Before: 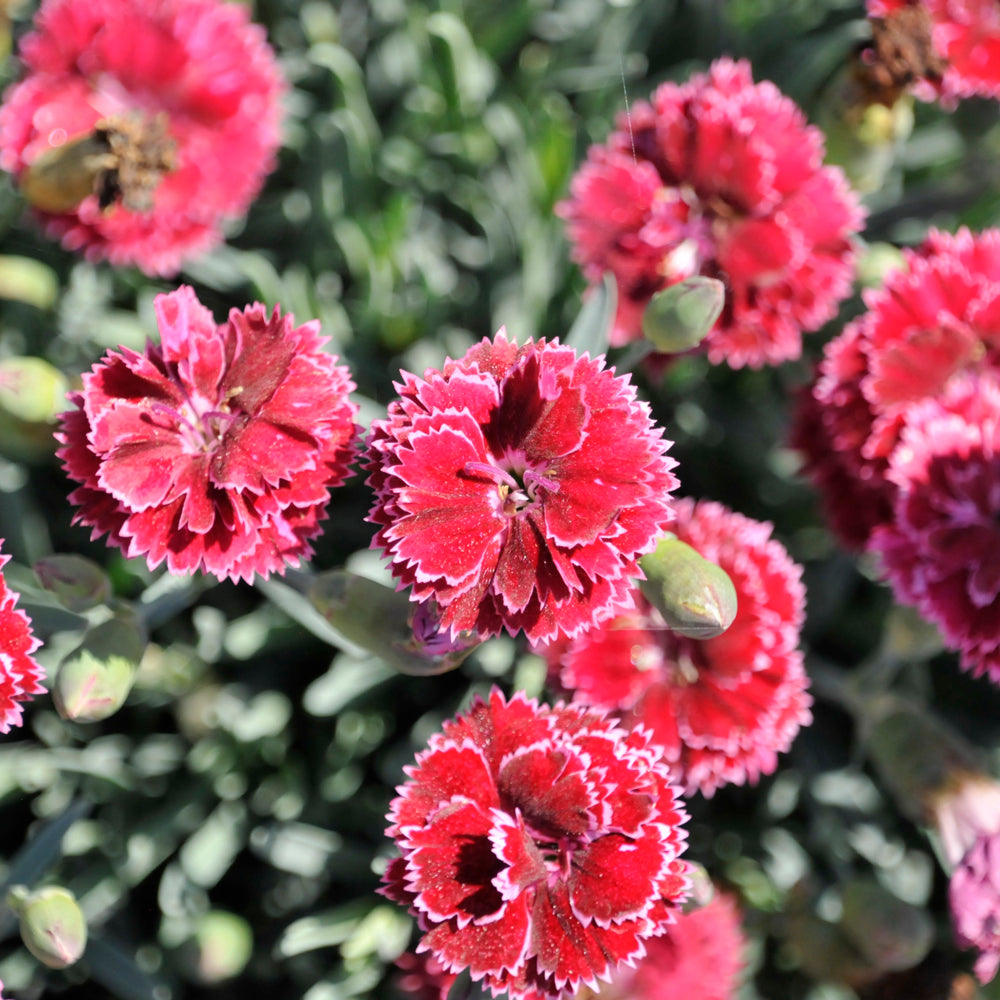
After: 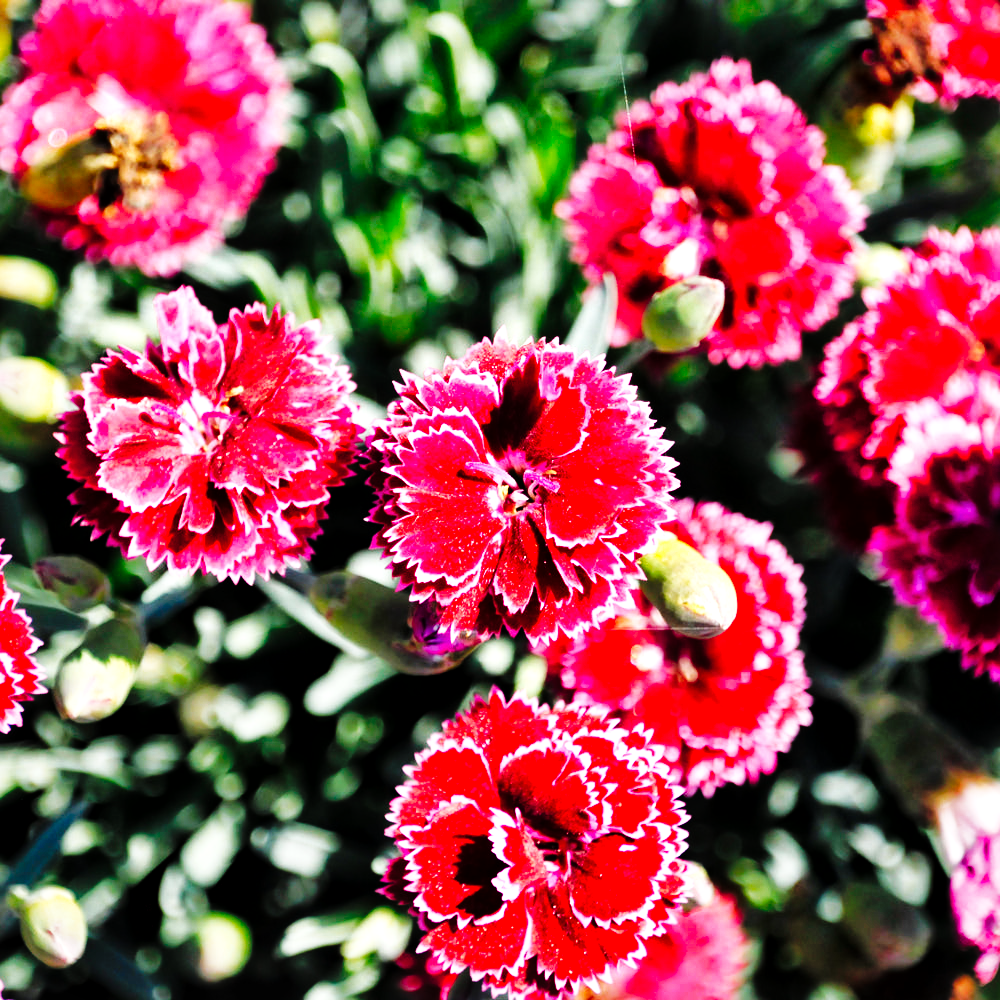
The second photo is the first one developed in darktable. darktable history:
local contrast: mode bilateral grid, contrast 20, coarseness 50, detail 161%, midtone range 0.2
exposure: exposure 0.128 EV, compensate highlight preservation false
tone curve: curves: ch0 [(0, 0) (0.003, 0.01) (0.011, 0.01) (0.025, 0.011) (0.044, 0.014) (0.069, 0.018) (0.1, 0.022) (0.136, 0.026) (0.177, 0.035) (0.224, 0.051) (0.277, 0.085) (0.335, 0.158) (0.399, 0.299) (0.468, 0.457) (0.543, 0.634) (0.623, 0.801) (0.709, 0.904) (0.801, 0.963) (0.898, 0.986) (1, 1)], preserve colors none
shadows and highlights: shadows 40, highlights -60
